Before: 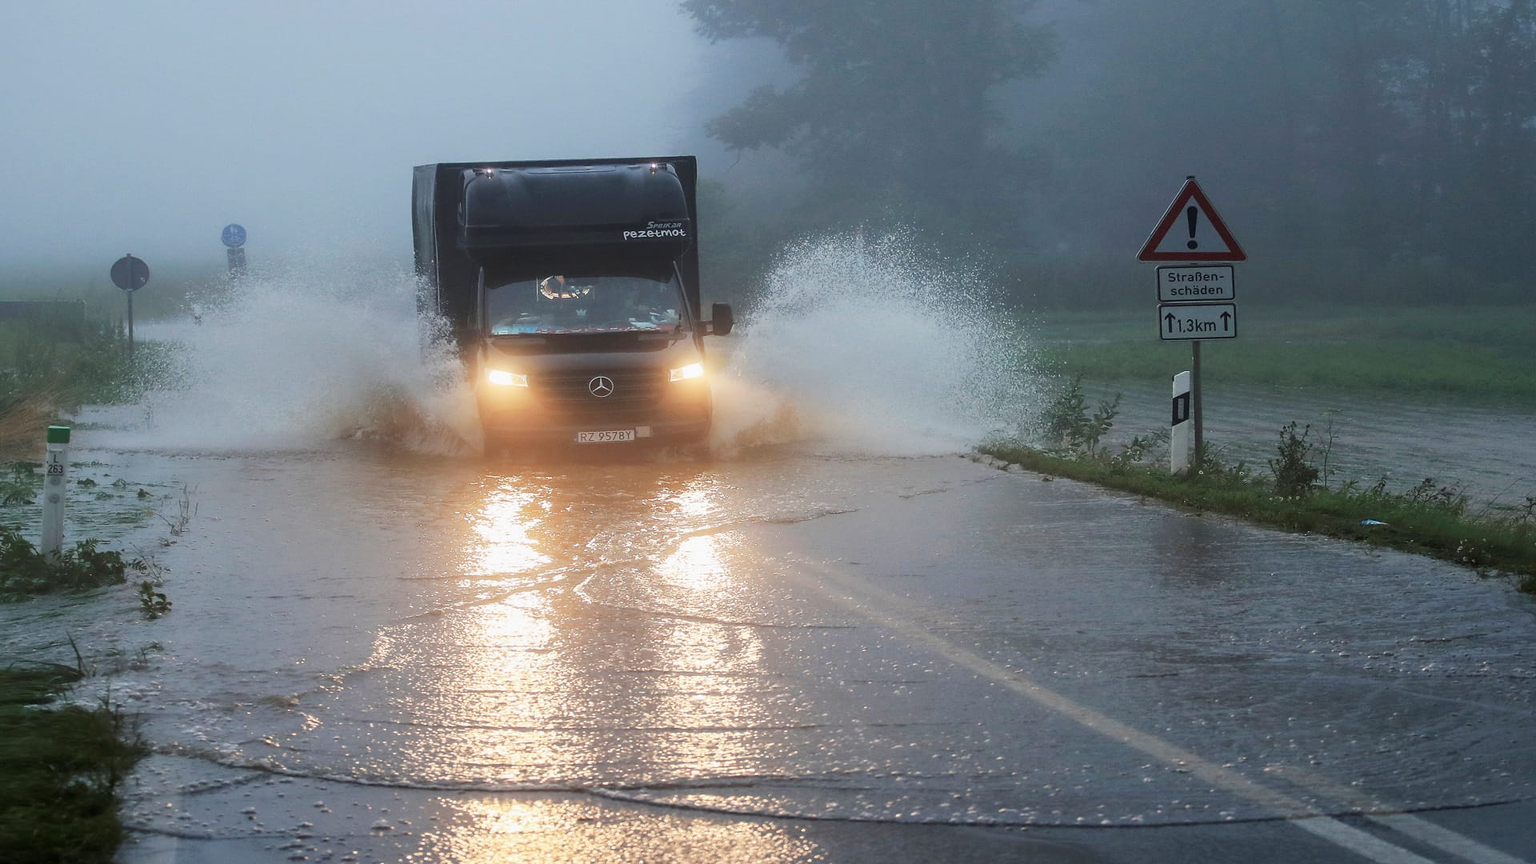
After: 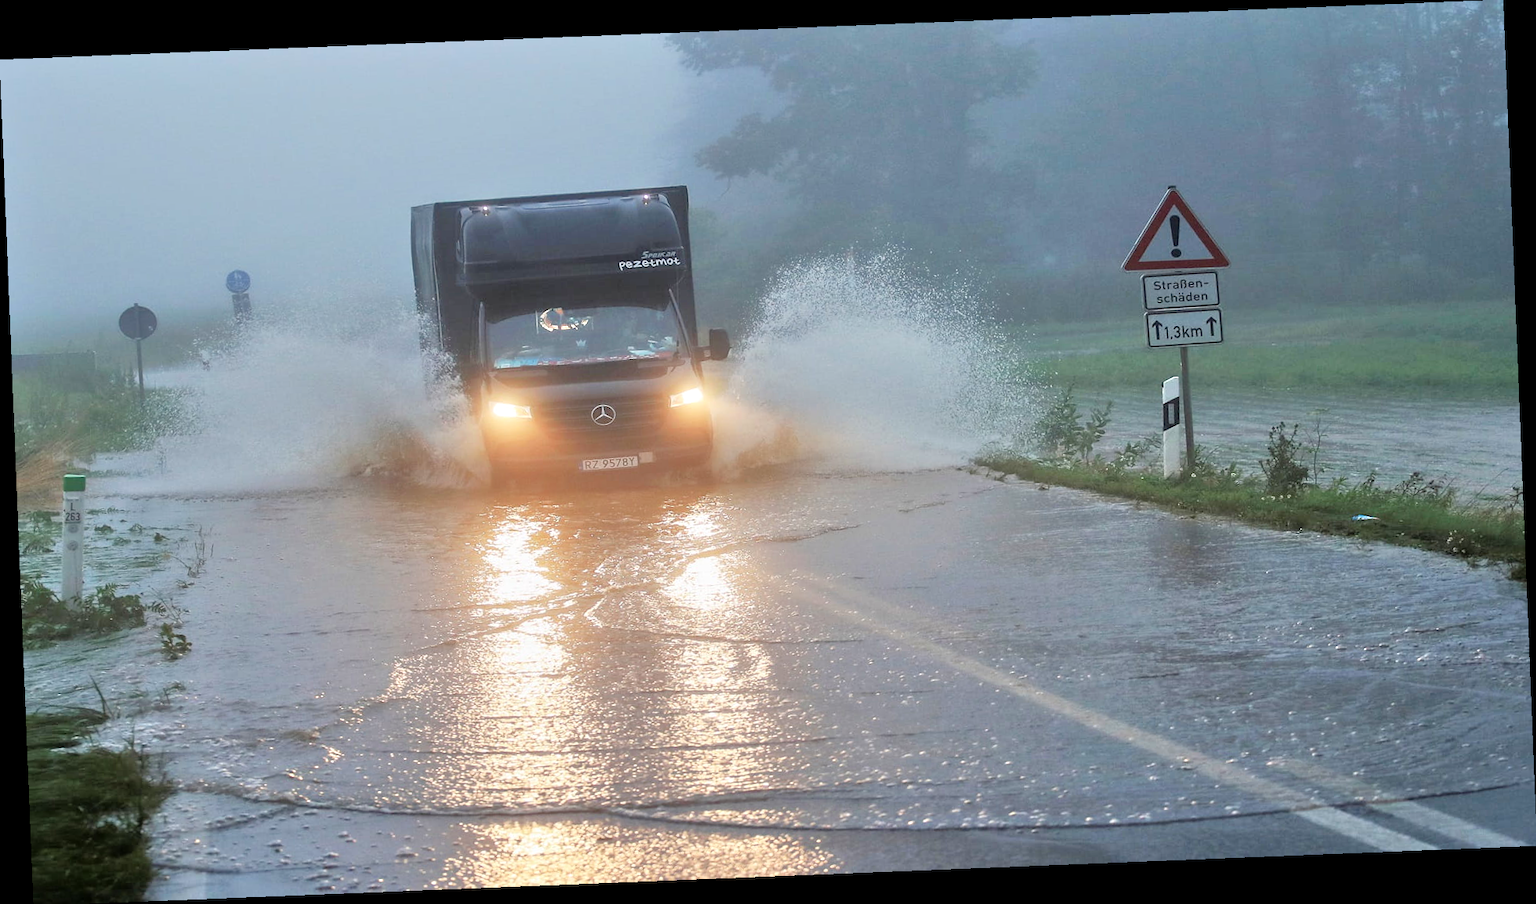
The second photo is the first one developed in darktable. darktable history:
tone equalizer: -7 EV 0.15 EV, -6 EV 0.6 EV, -5 EV 1.15 EV, -4 EV 1.33 EV, -3 EV 1.15 EV, -2 EV 0.6 EV, -1 EV 0.15 EV, mask exposure compensation -0.5 EV
rotate and perspective: rotation -2.29°, automatic cropping off
